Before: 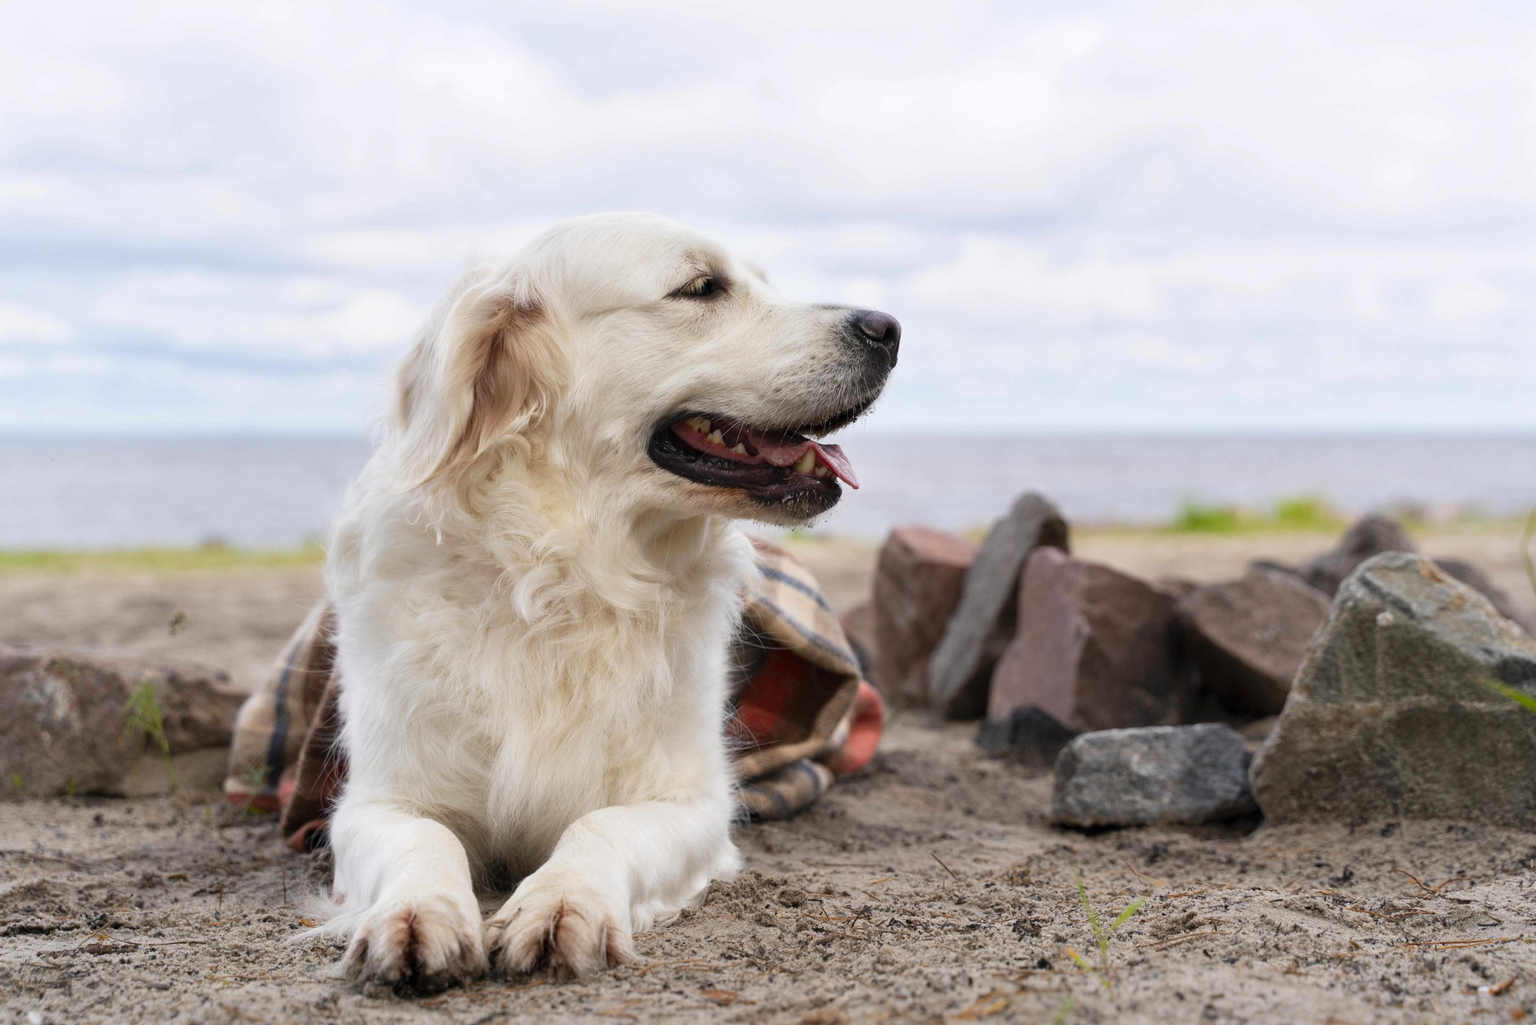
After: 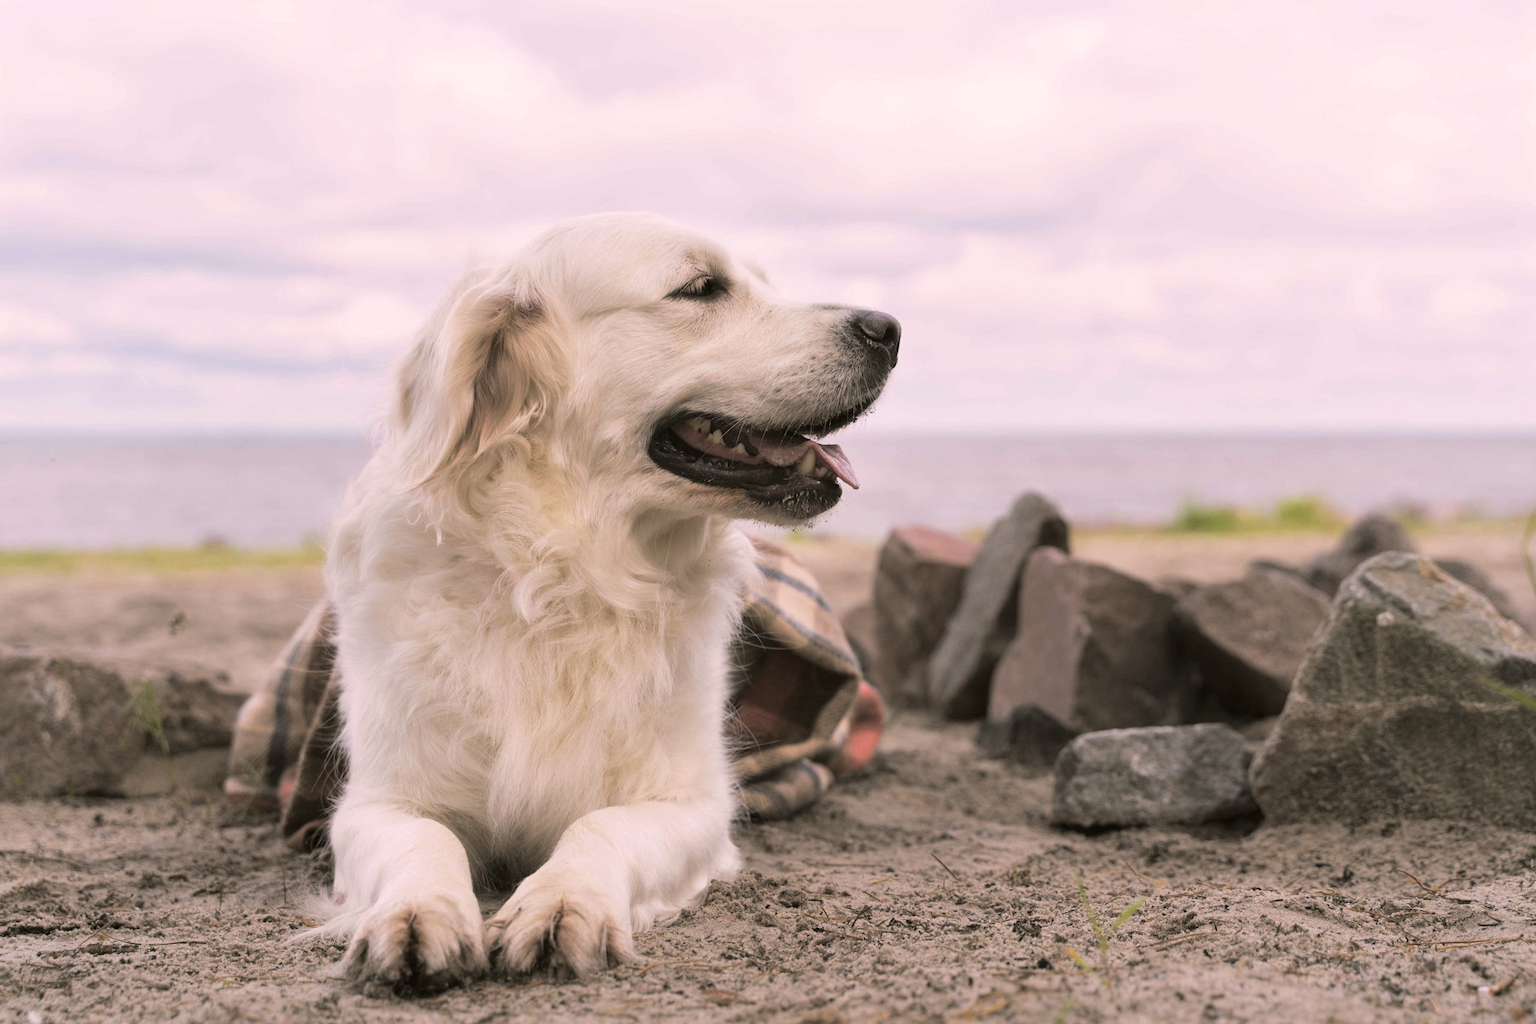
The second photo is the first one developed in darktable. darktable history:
split-toning: shadows › hue 46.8°, shadows › saturation 0.17, highlights › hue 316.8°, highlights › saturation 0.27, balance -51.82
color balance: lift [1.004, 1.002, 1.002, 0.998], gamma [1, 1.007, 1.002, 0.993], gain [1, 0.977, 1.013, 1.023], contrast -3.64%
color correction: highlights a* 12.23, highlights b* 5.41
